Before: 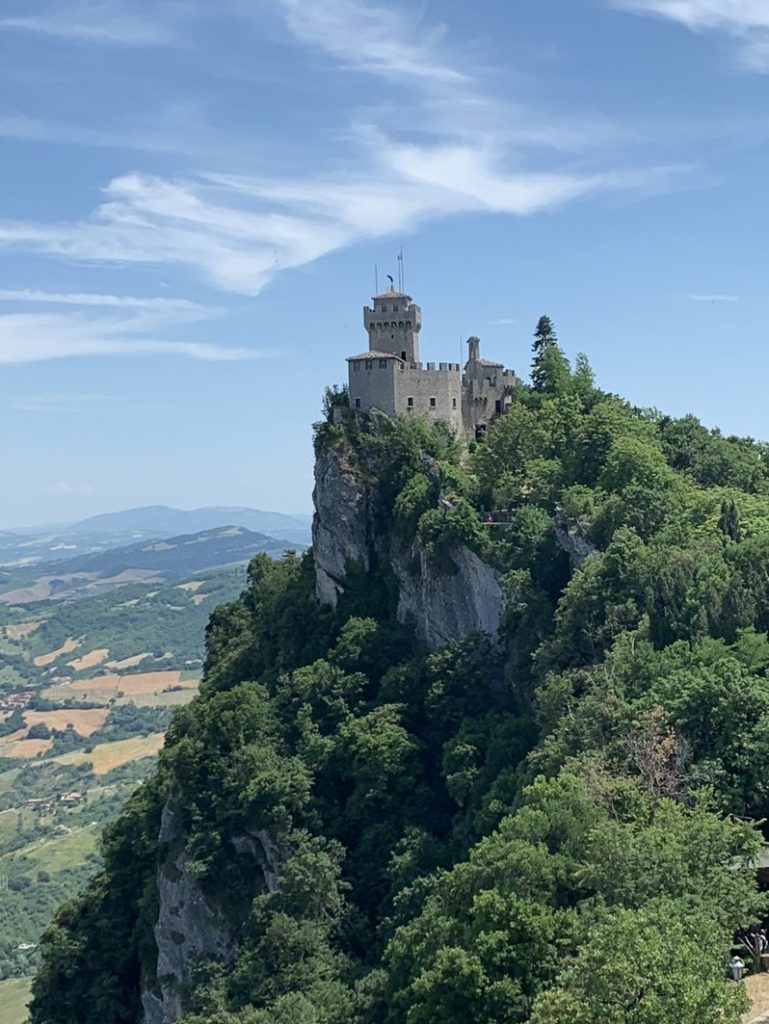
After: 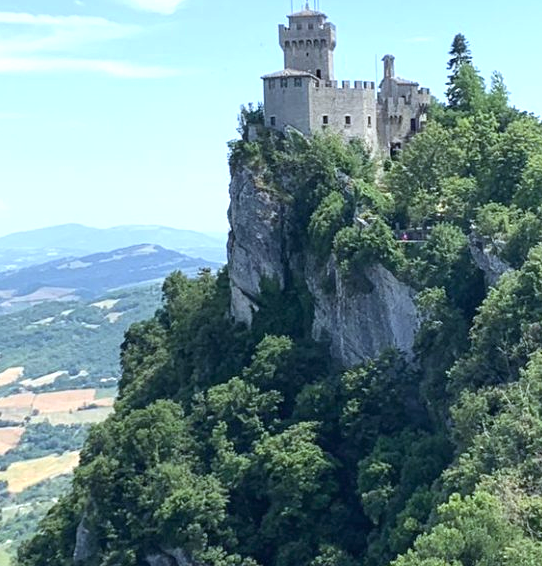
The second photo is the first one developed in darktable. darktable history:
white balance: red 0.967, blue 1.049
crop: left 11.123%, top 27.61%, right 18.3%, bottom 17.034%
exposure: black level correction 0, exposure 0.877 EV, compensate exposure bias true, compensate highlight preservation false
